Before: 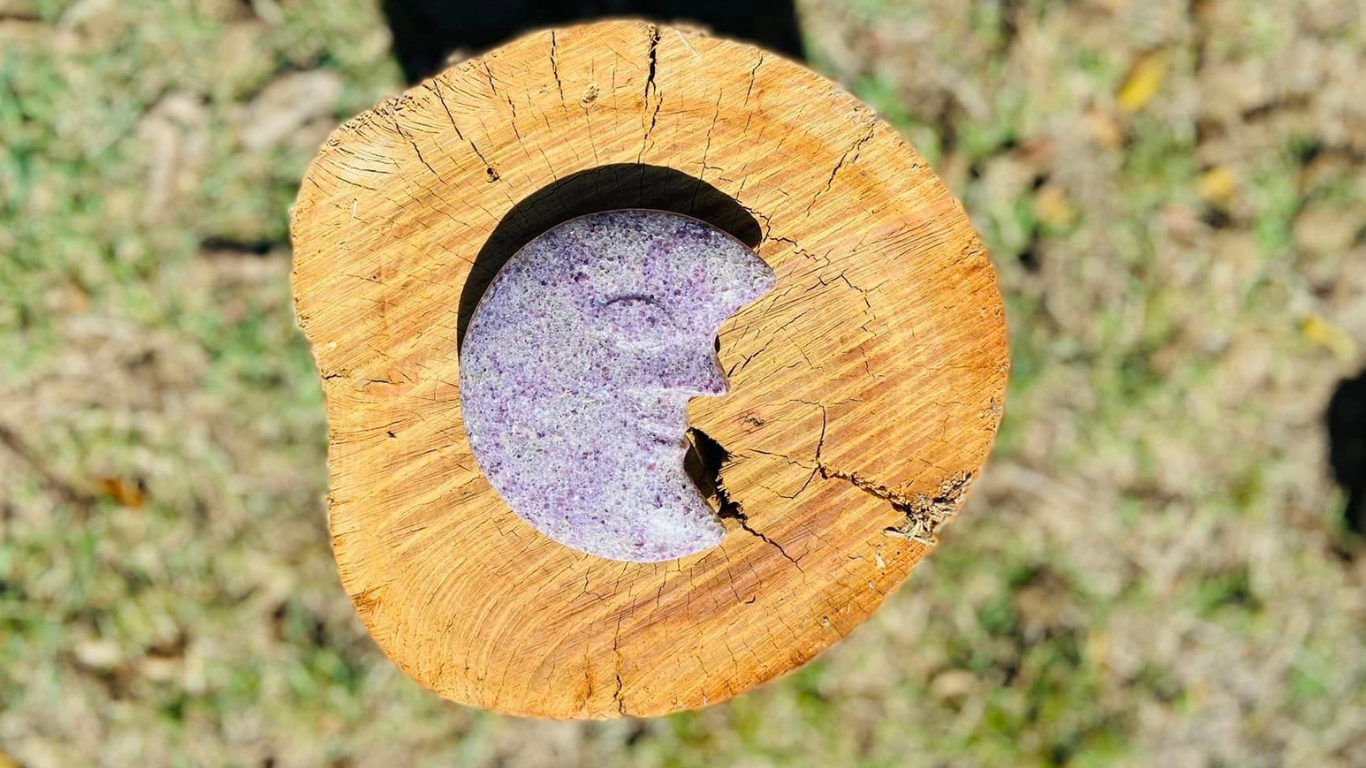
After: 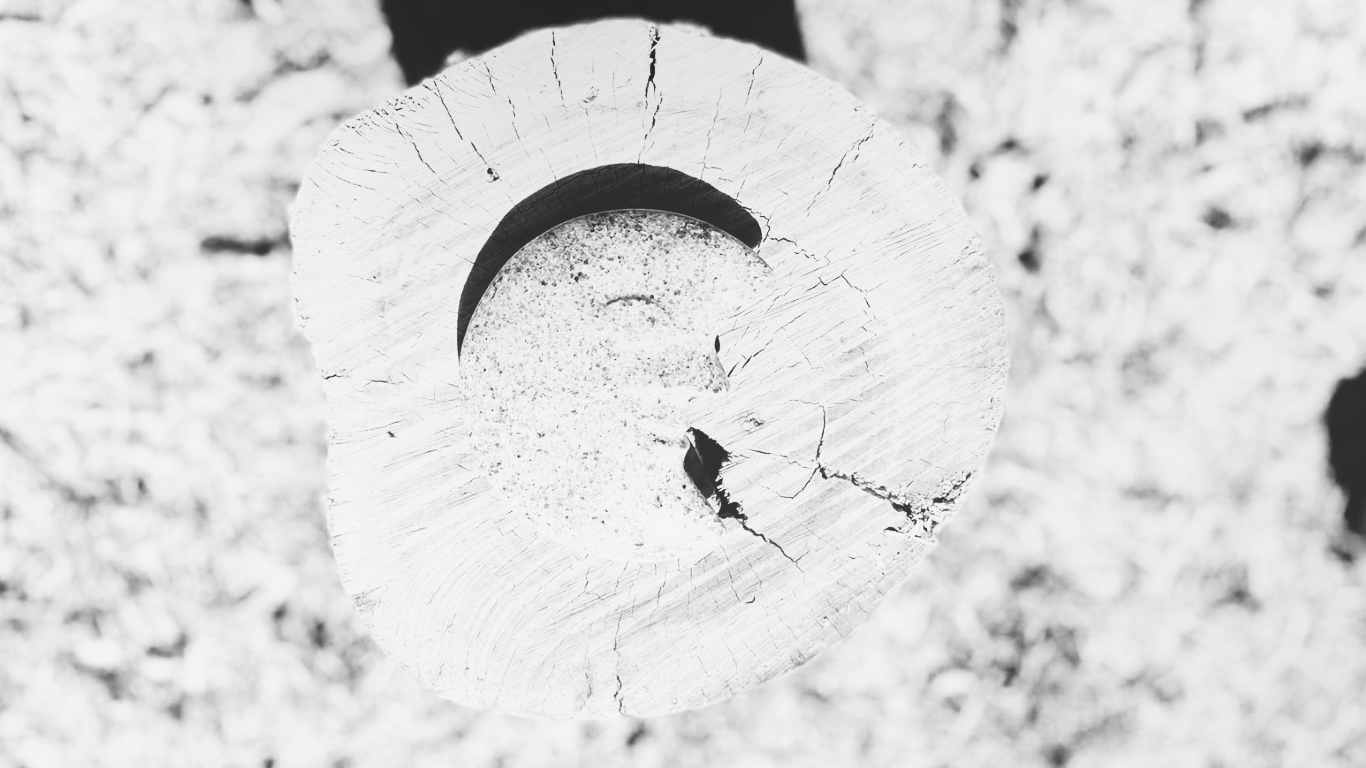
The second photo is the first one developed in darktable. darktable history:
tone equalizer: on, module defaults
local contrast: detail 69%
contrast brightness saturation: saturation -1
base curve: curves: ch0 [(0, 0) (0.007, 0.004) (0.027, 0.03) (0.046, 0.07) (0.207, 0.54) (0.442, 0.872) (0.673, 0.972) (1, 1)], preserve colors none
